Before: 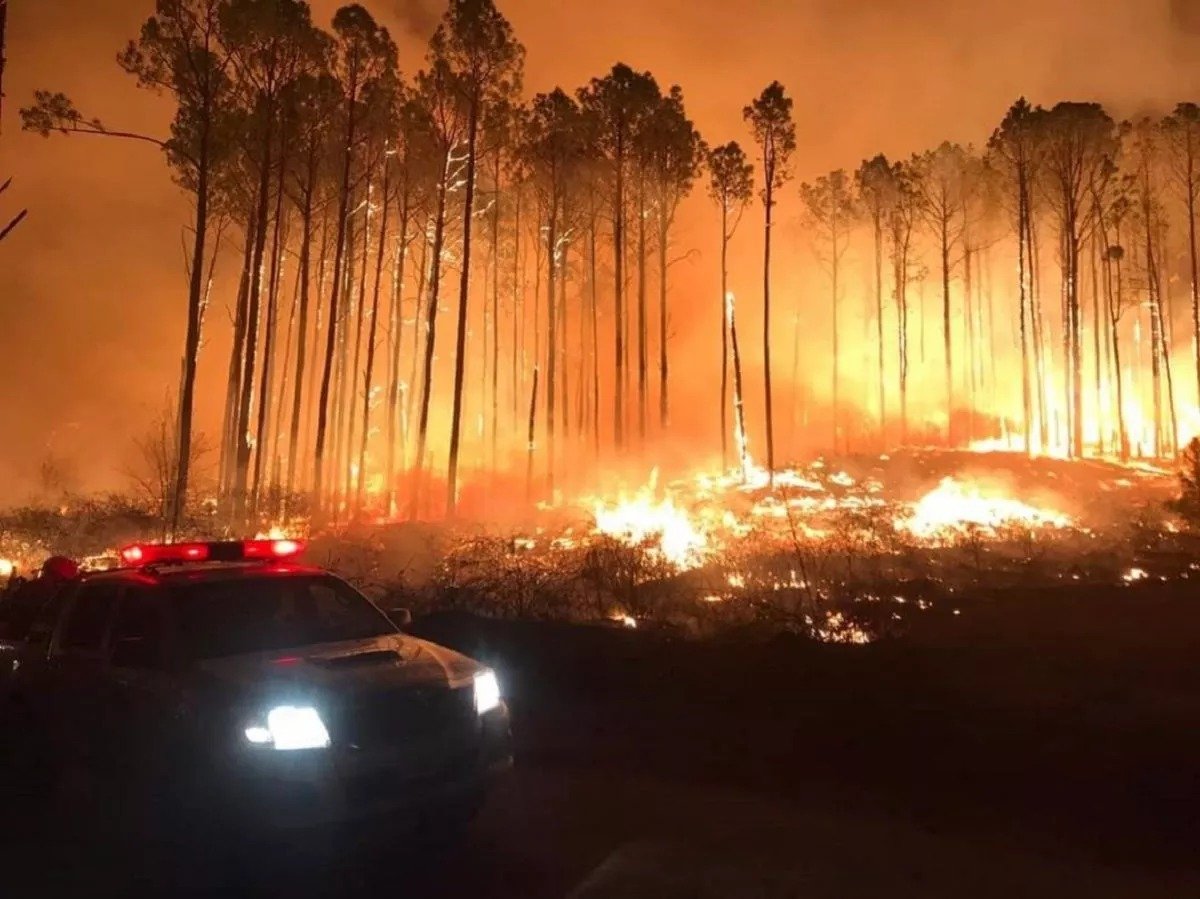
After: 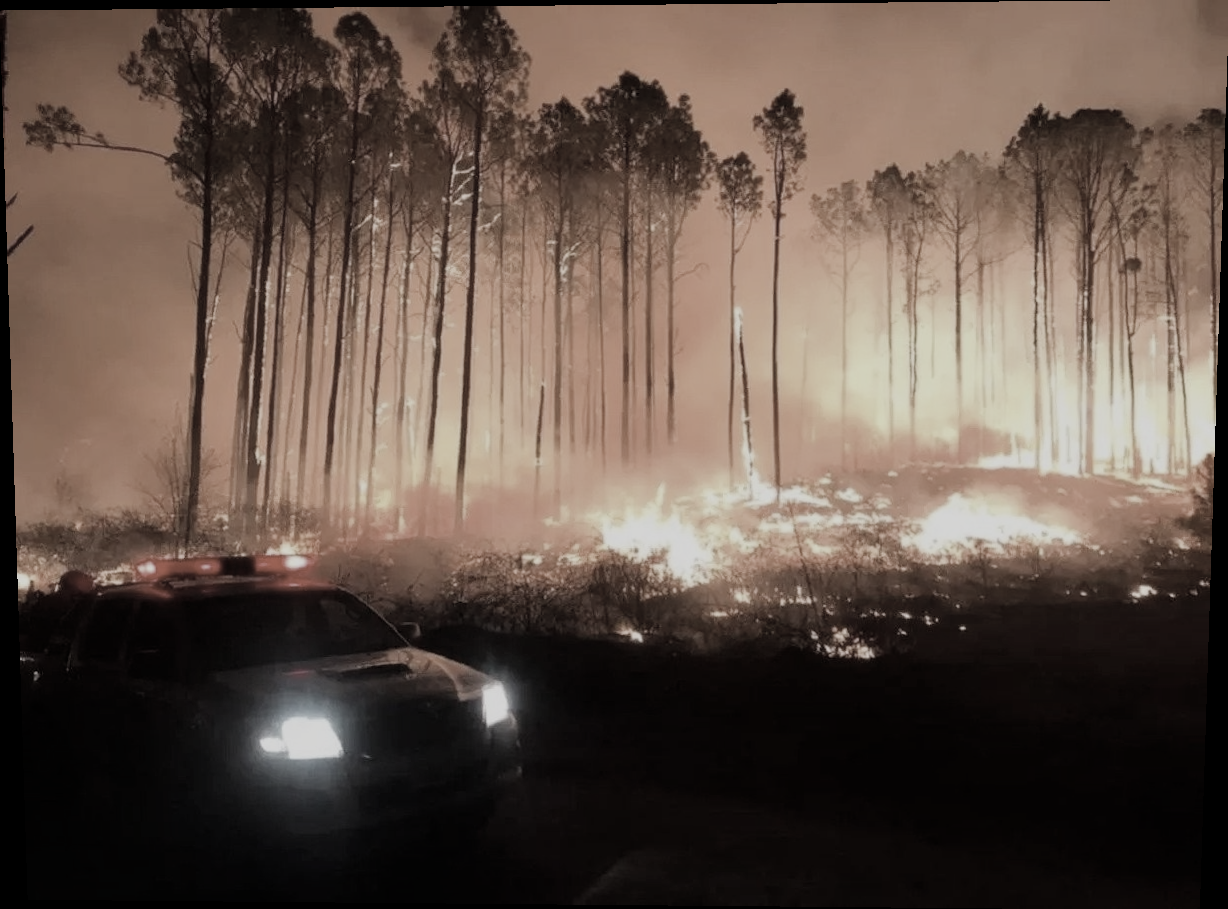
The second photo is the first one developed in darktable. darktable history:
rotate and perspective: lens shift (vertical) 0.048, lens shift (horizontal) -0.024, automatic cropping off
filmic rgb: black relative exposure -7.65 EV, white relative exposure 4.56 EV, hardness 3.61
color correction: saturation 0.3
